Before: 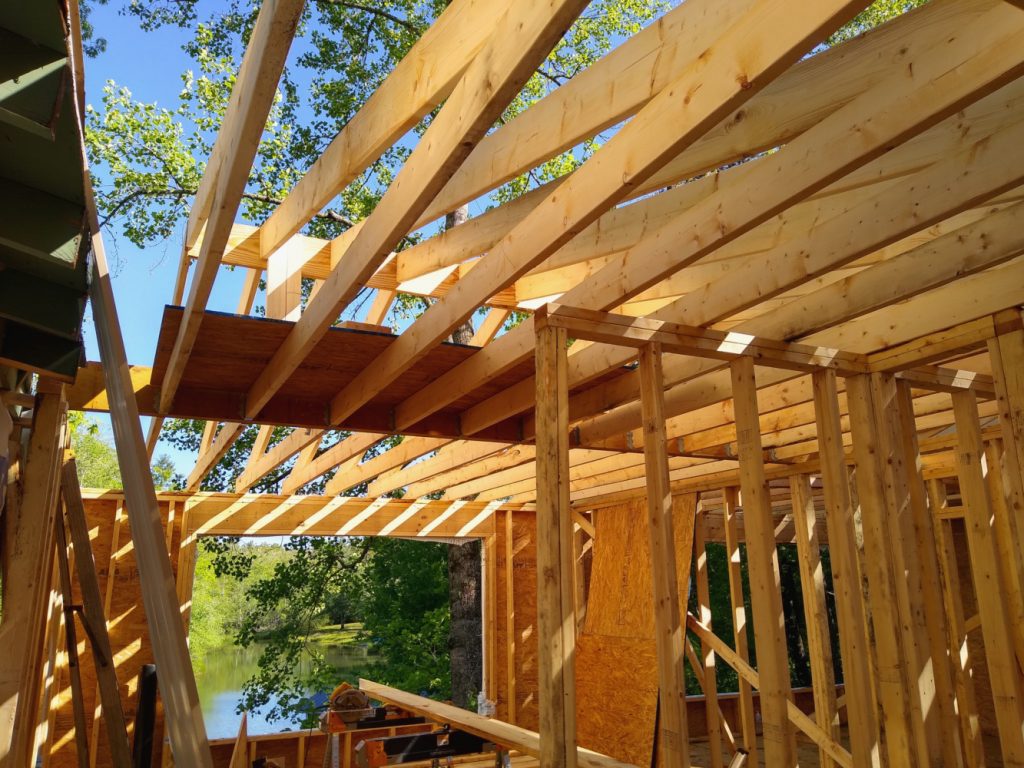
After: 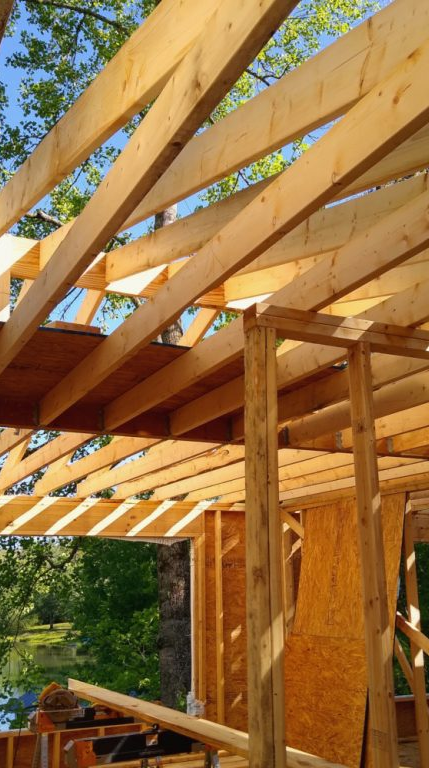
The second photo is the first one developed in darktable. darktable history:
crop: left 28.461%, right 29.554%
